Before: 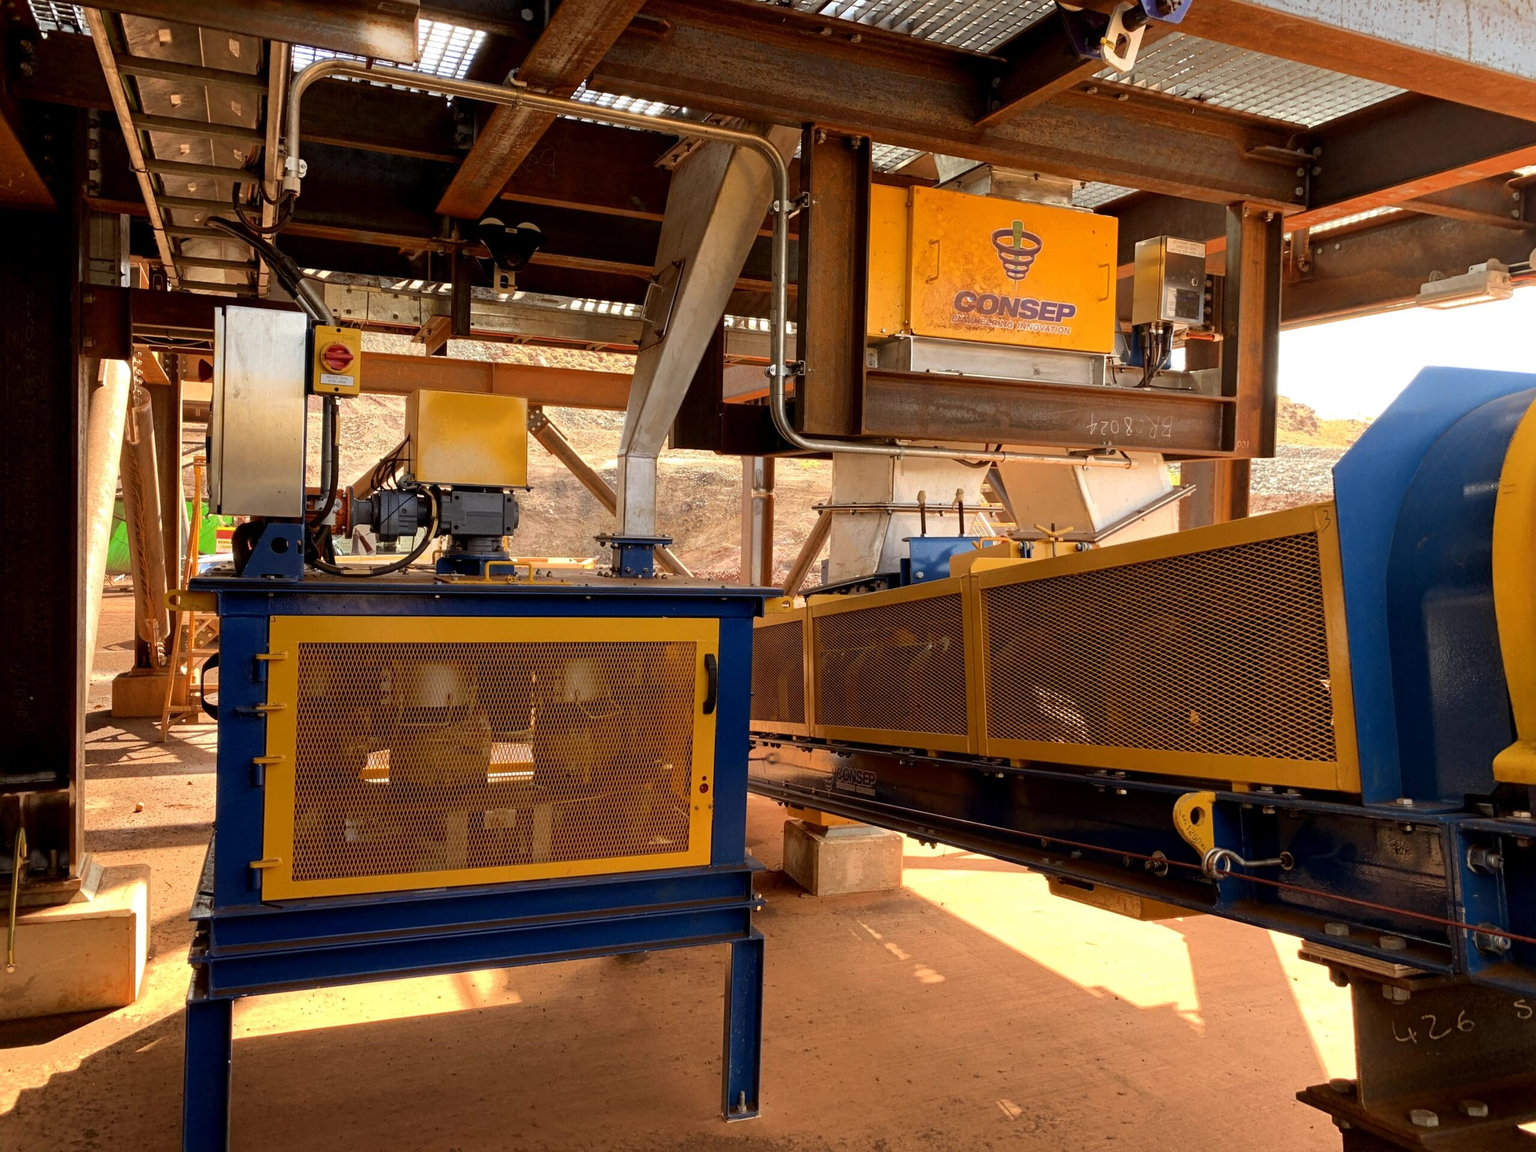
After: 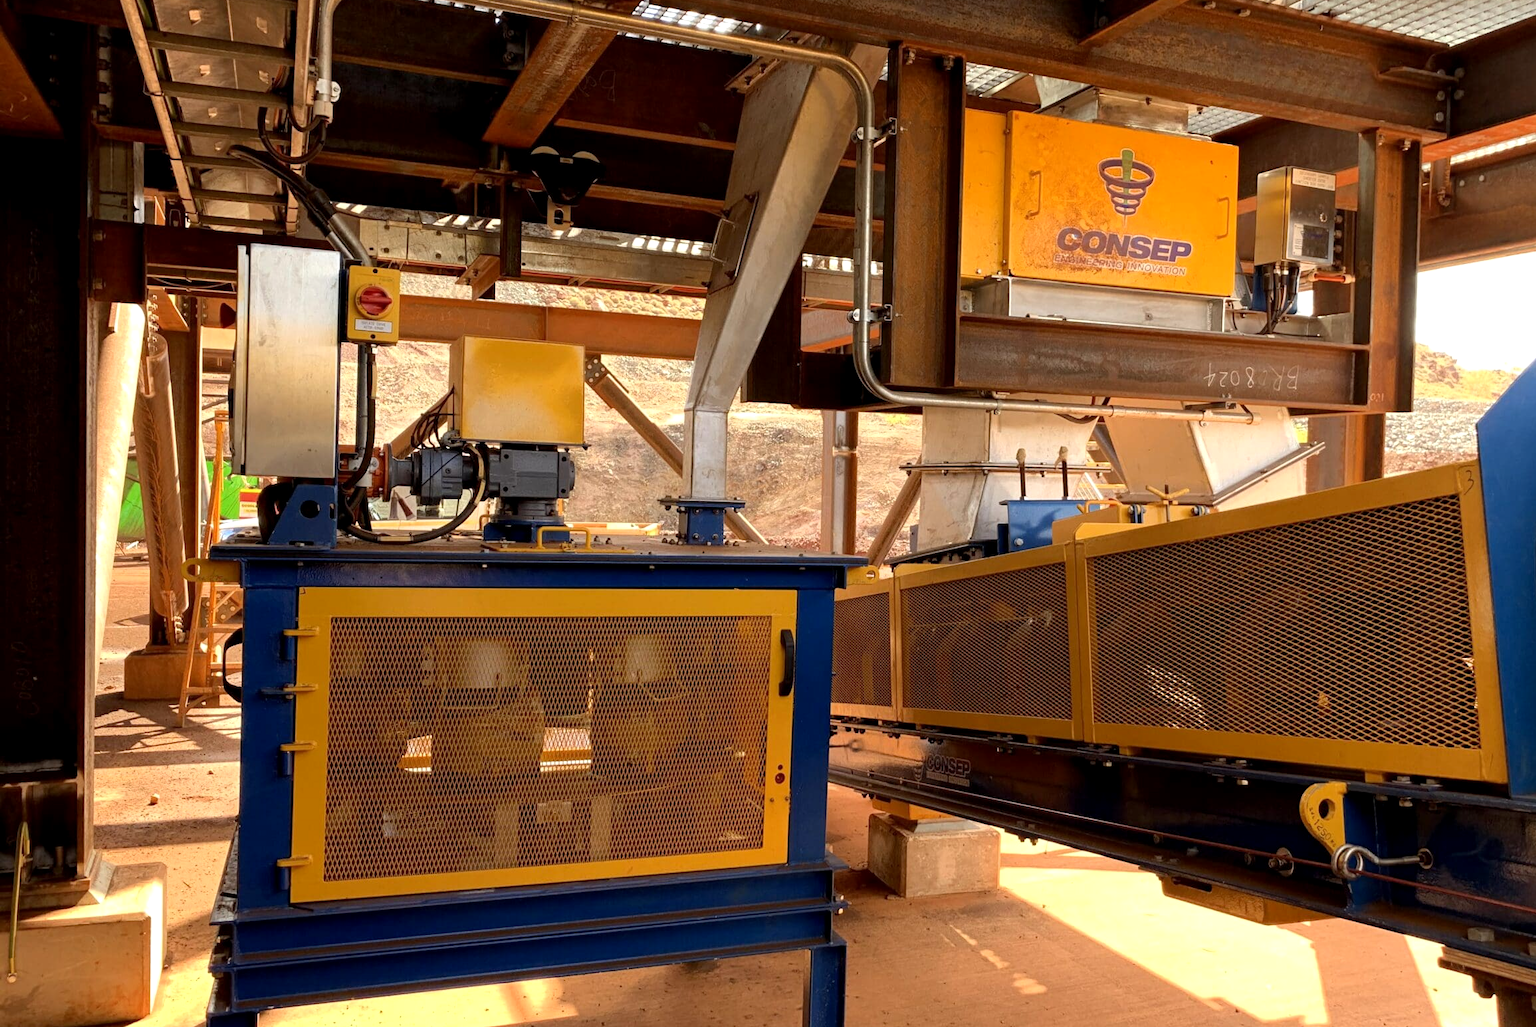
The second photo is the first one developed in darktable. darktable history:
exposure: black level correction 0.001, exposure 0.191 EV, compensate highlight preservation false
crop: top 7.49%, right 9.717%, bottom 11.943%
